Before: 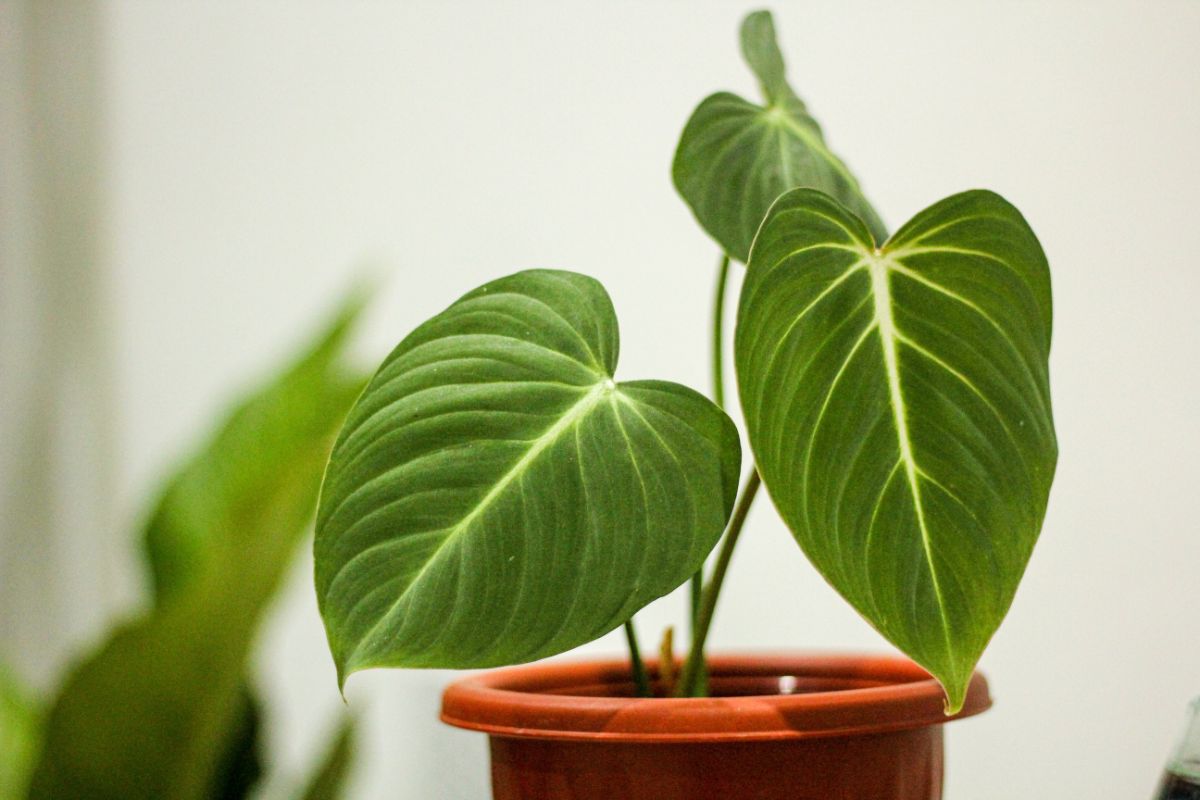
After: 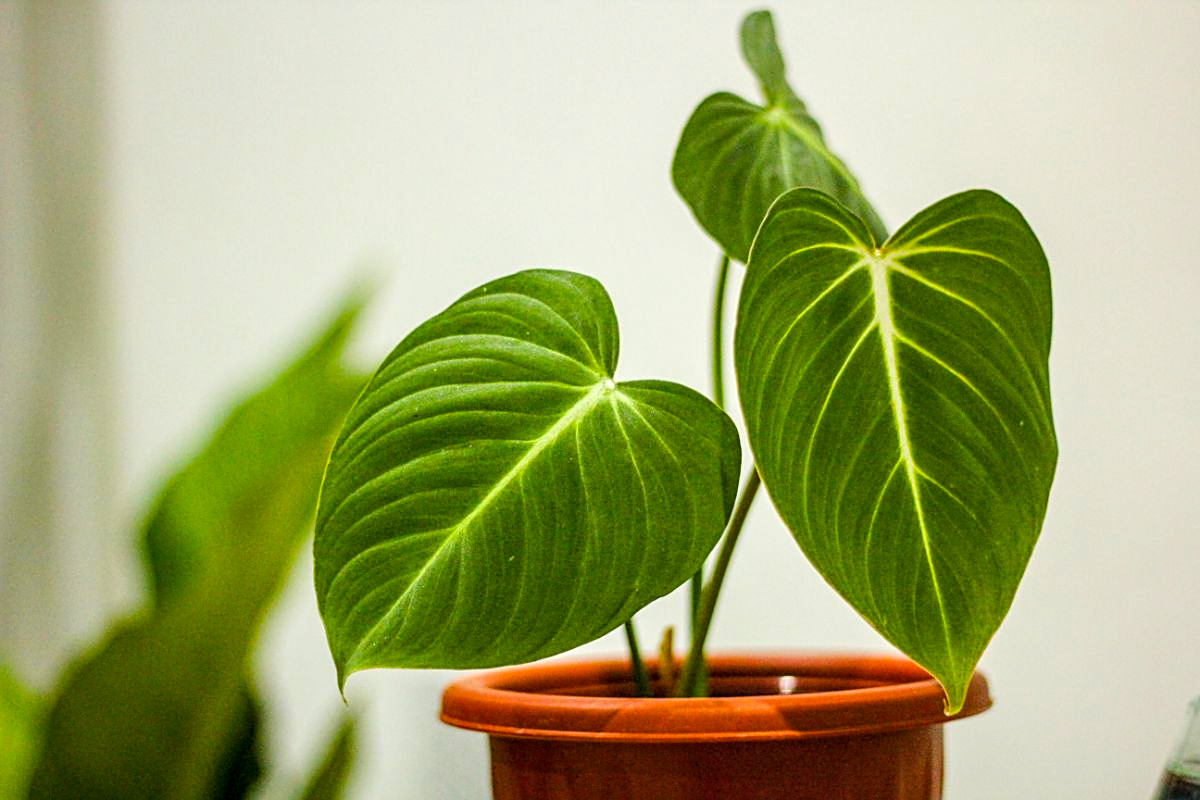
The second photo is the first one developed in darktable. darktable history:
sharpen: on, module defaults
local contrast: on, module defaults
color balance rgb: linear chroma grading › global chroma 8.312%, perceptual saturation grading › global saturation 19.621%, global vibrance 20%
